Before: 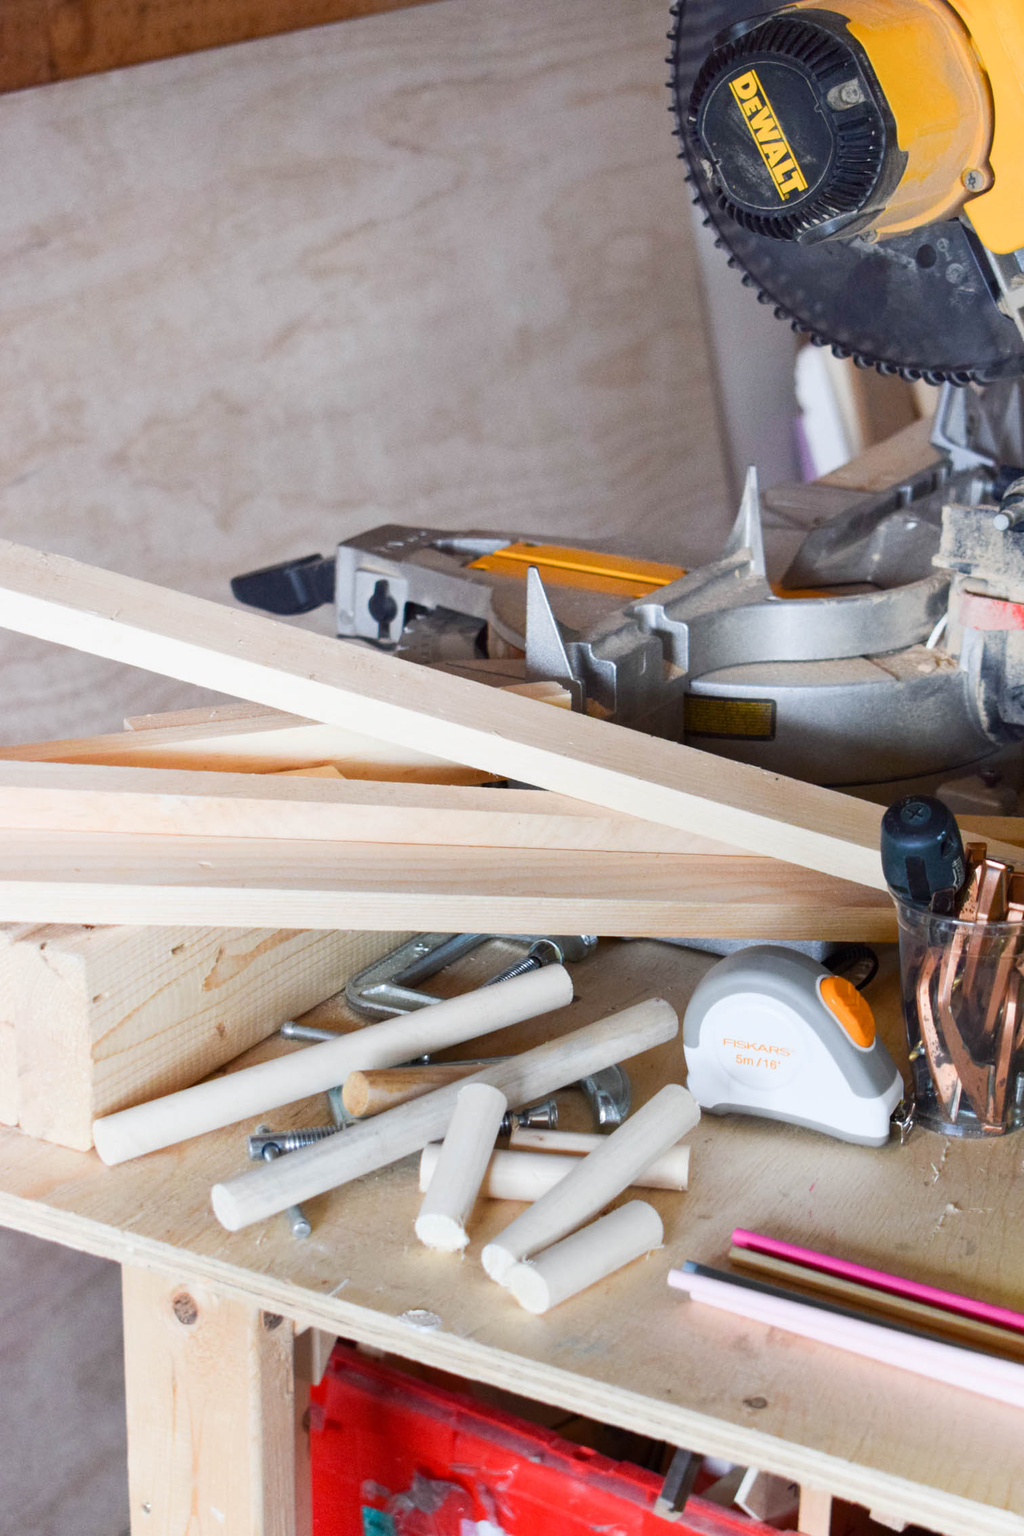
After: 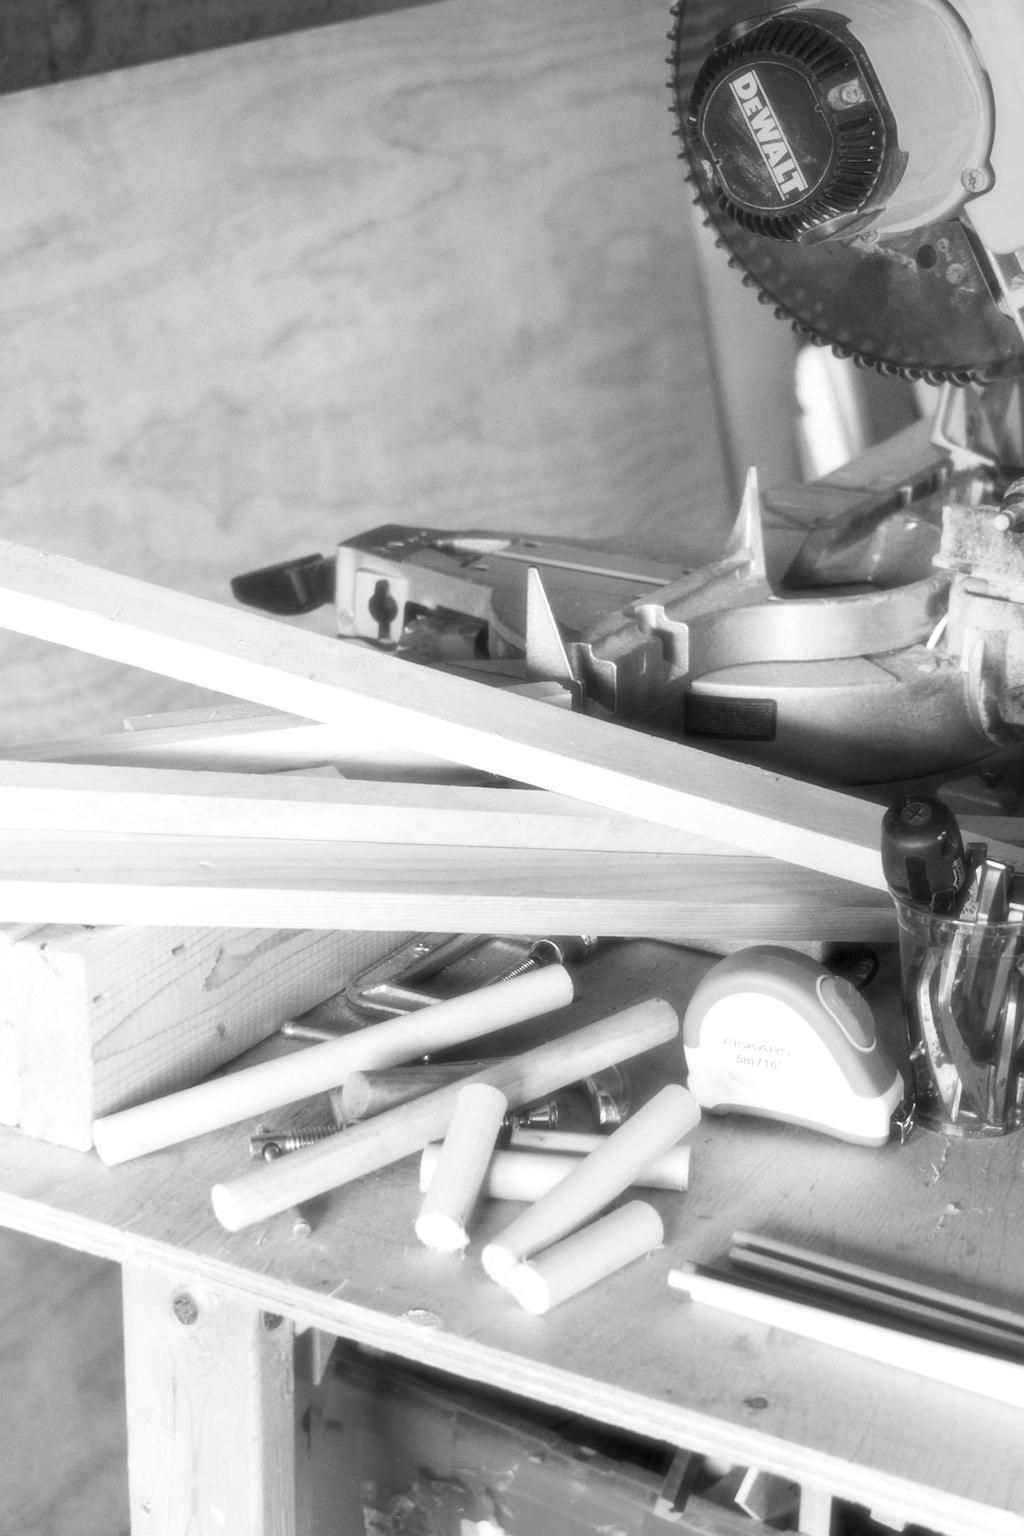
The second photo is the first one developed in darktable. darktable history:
exposure: exposure 0.4 EV, compensate highlight preservation false
color calibration: output gray [0.18, 0.41, 0.41, 0], gray › normalize channels true, illuminant same as pipeline (D50), adaptation XYZ, x 0.346, y 0.359, gamut compression 0
contrast brightness saturation: contrast 0.1, saturation -0.36
soften: size 19.52%, mix 20.32%
